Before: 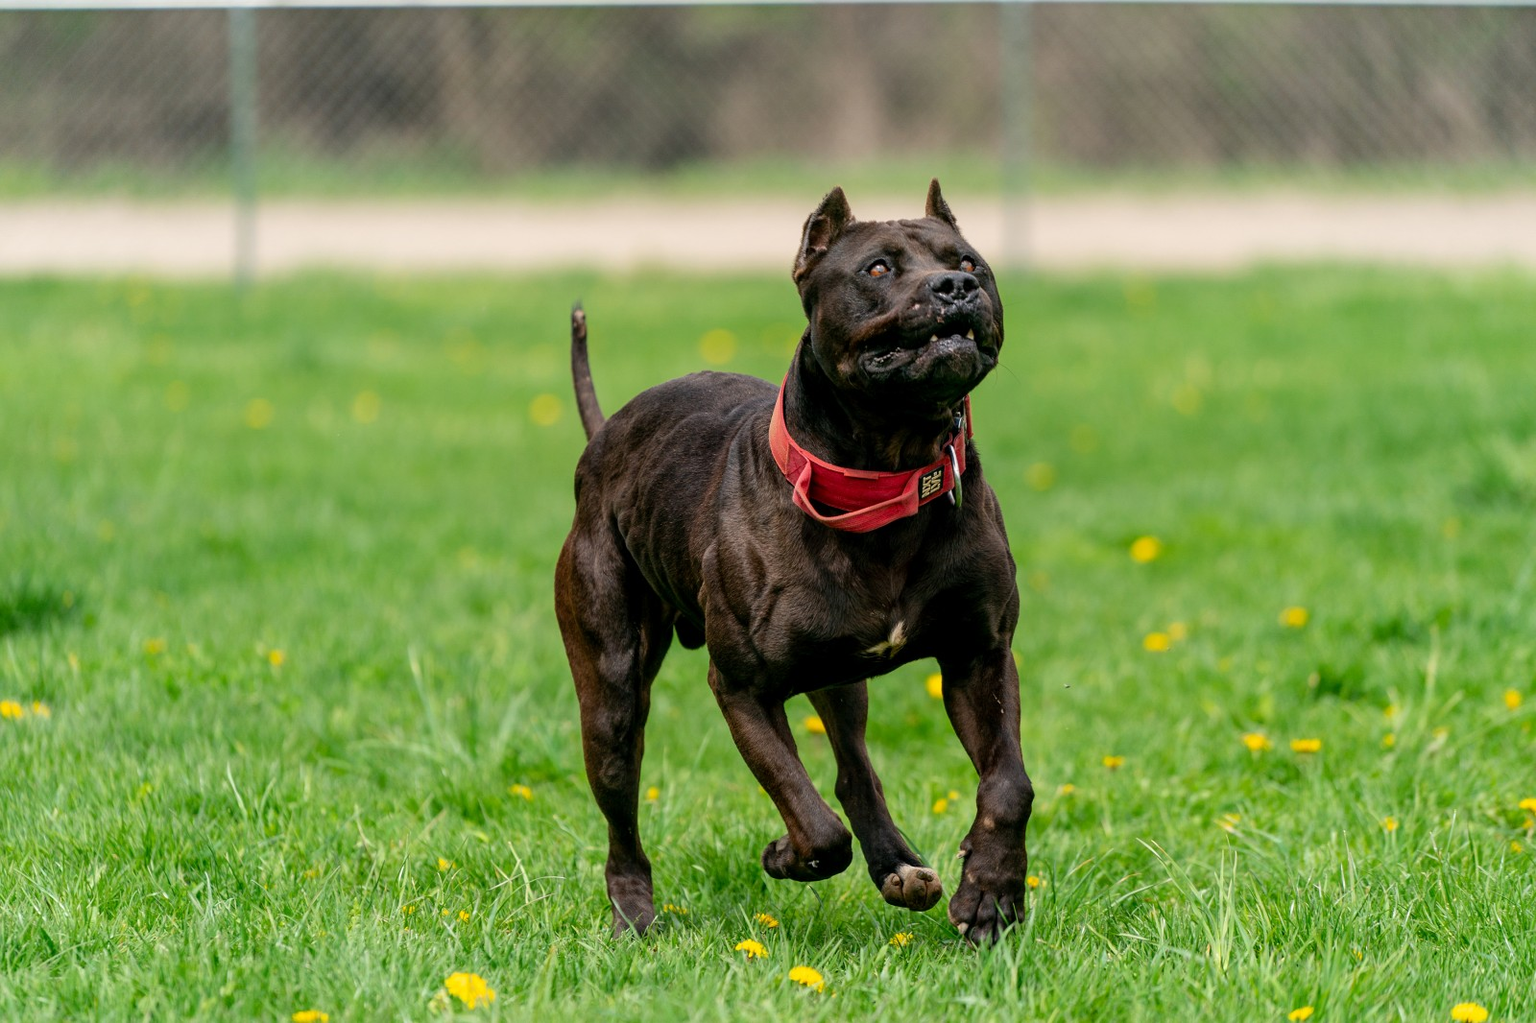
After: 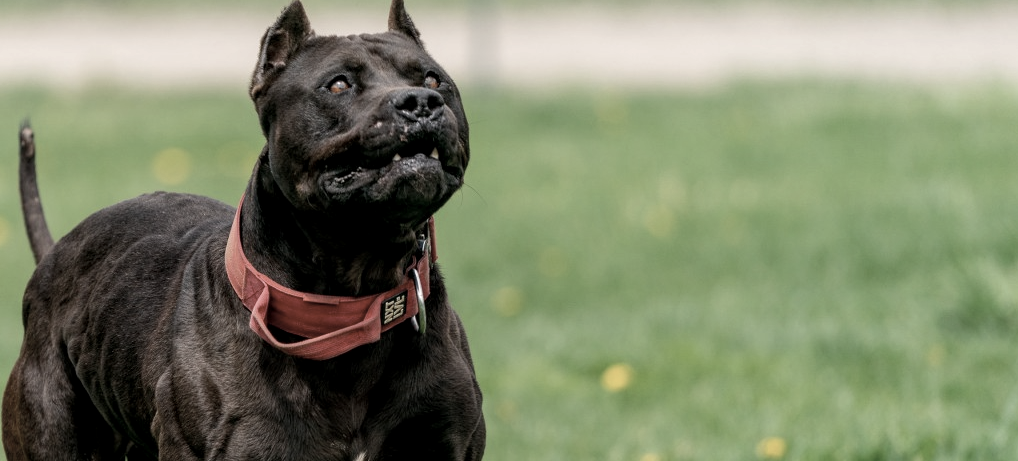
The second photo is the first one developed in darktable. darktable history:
color correction: saturation 0.5
crop: left 36.005%, top 18.293%, right 0.31%, bottom 38.444%
local contrast: highlights 100%, shadows 100%, detail 120%, midtone range 0.2
